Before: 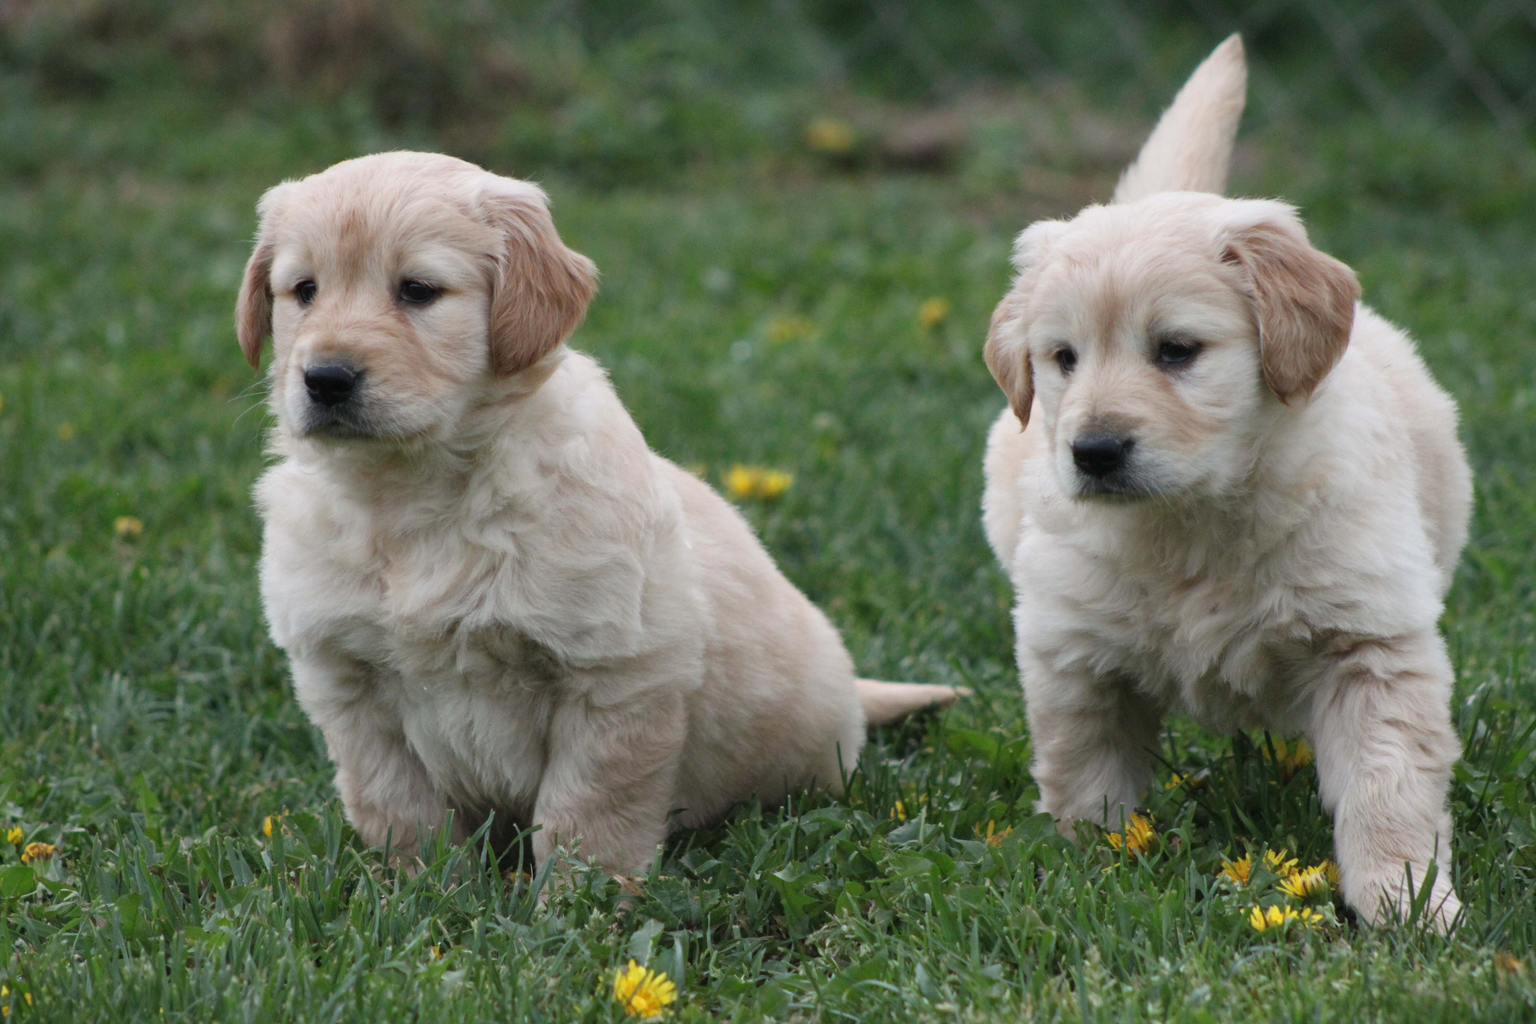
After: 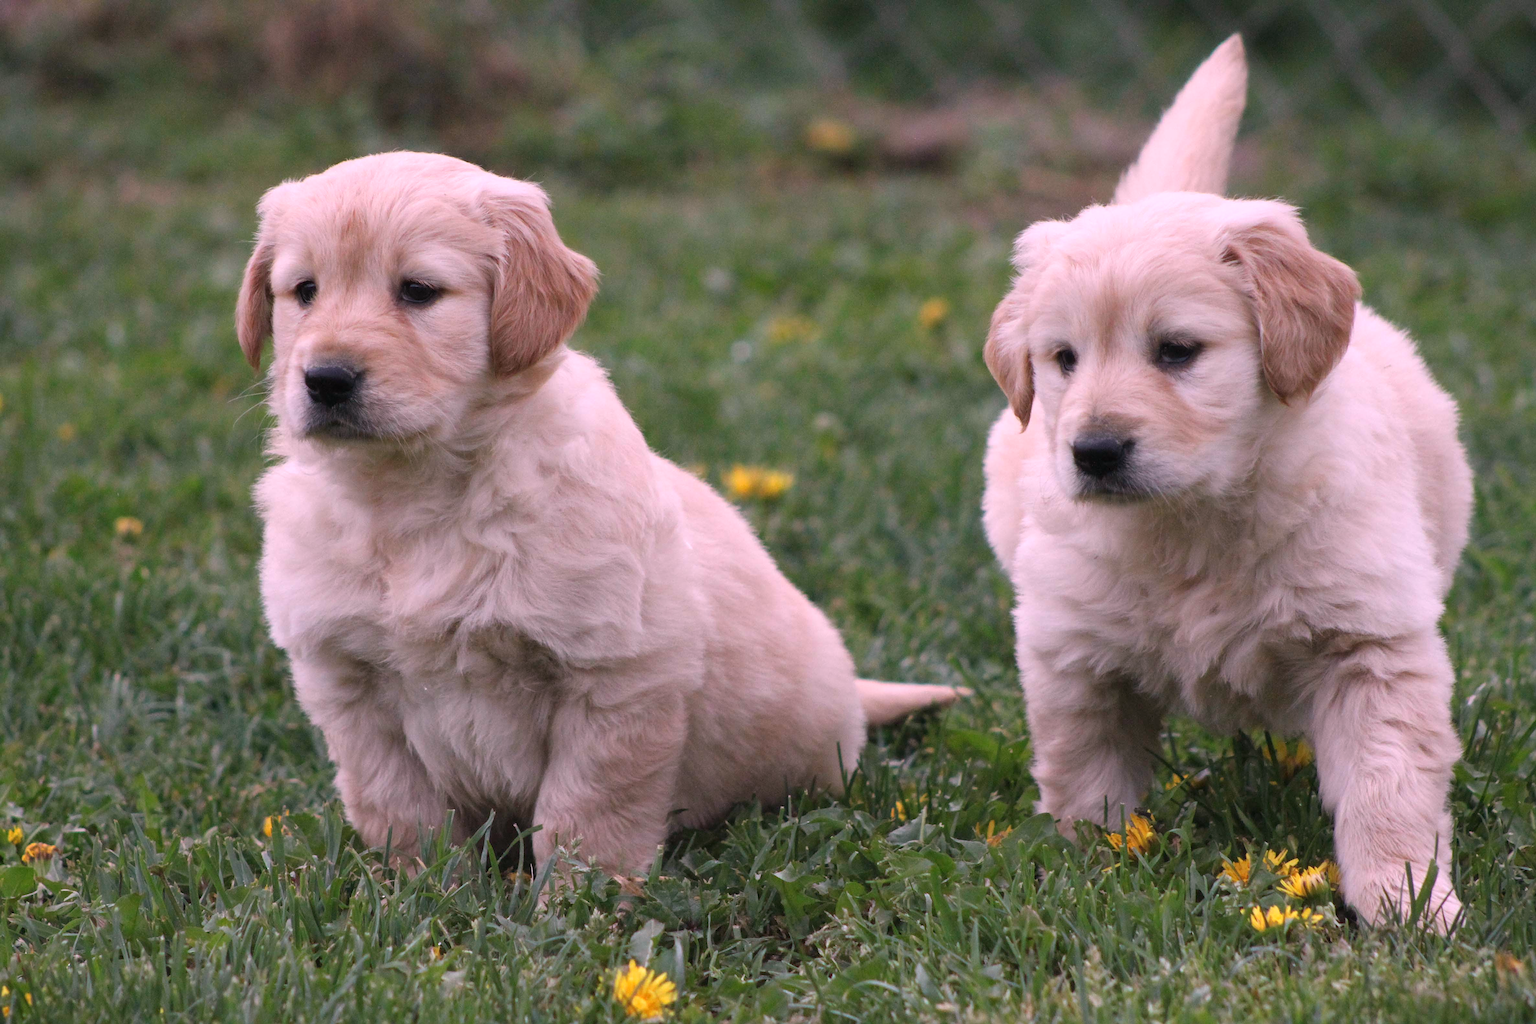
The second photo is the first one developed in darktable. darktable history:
white balance: red 1.188, blue 1.11
sharpen: on, module defaults
